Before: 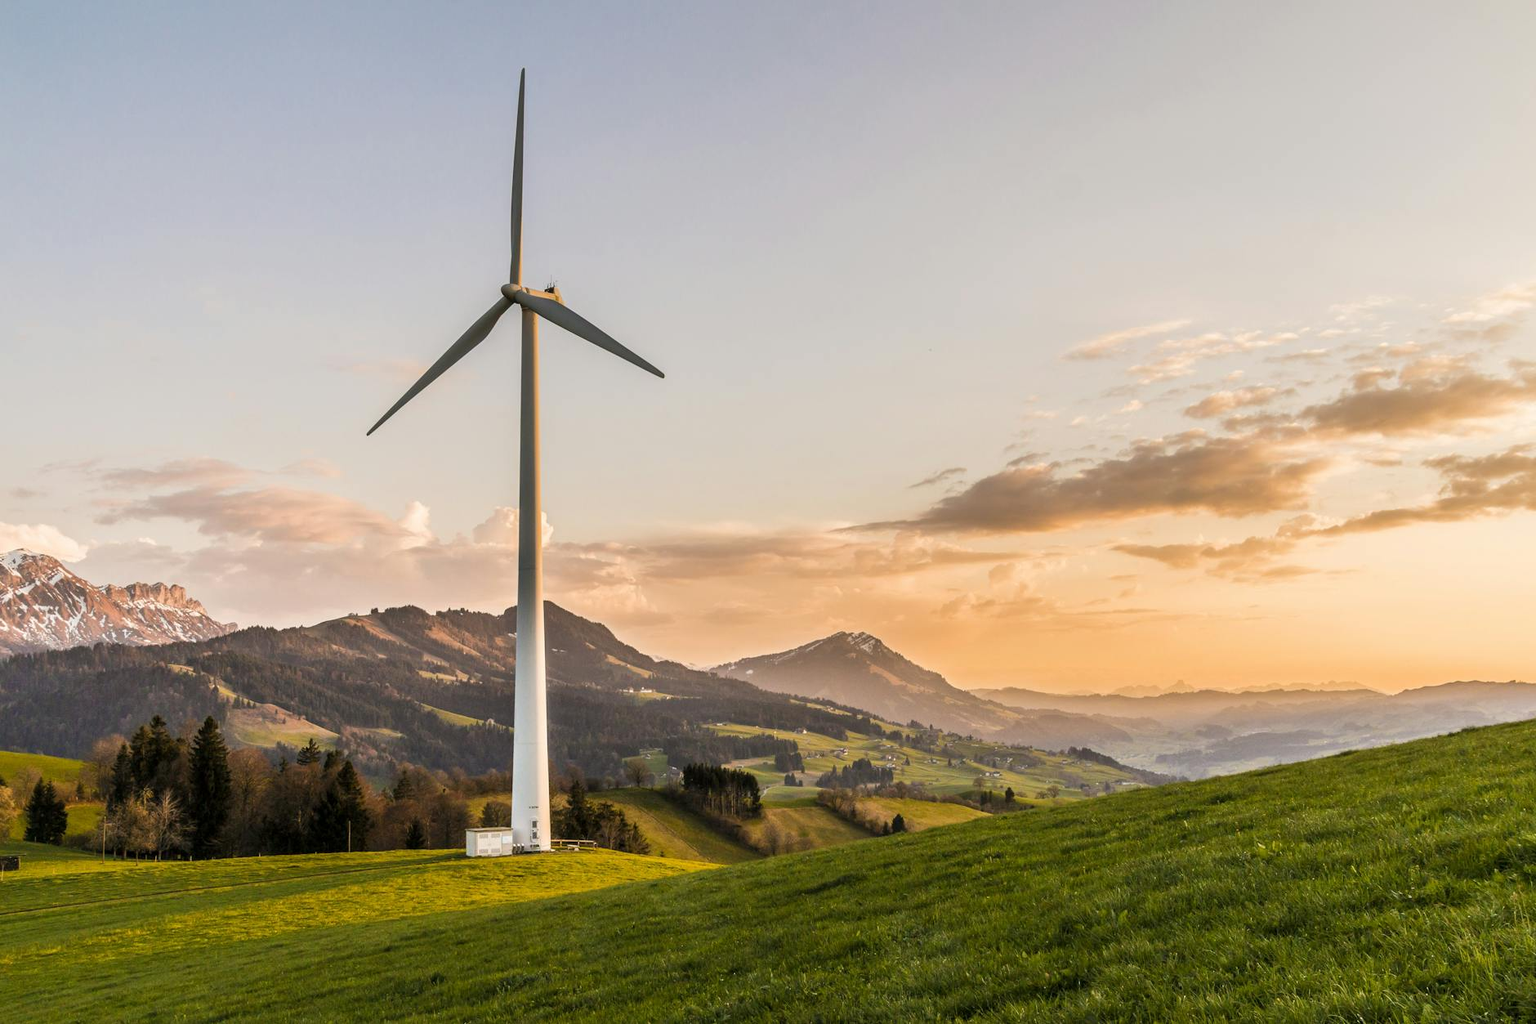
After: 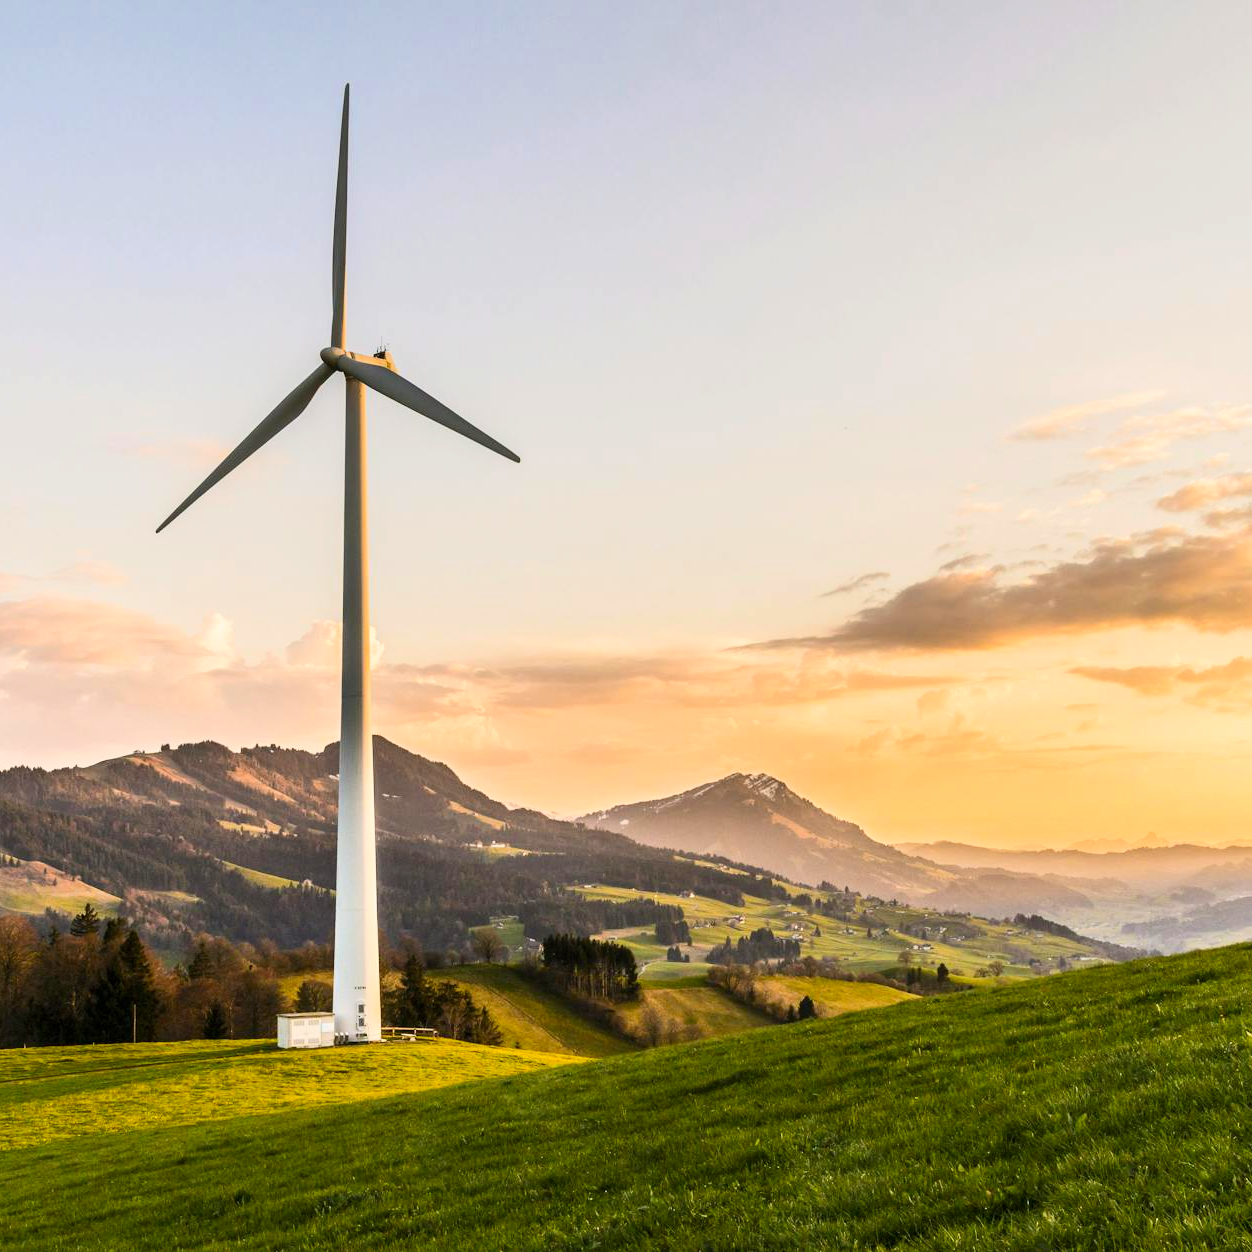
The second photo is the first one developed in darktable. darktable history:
contrast brightness saturation: contrast 0.226, brightness 0.108, saturation 0.29
crop and rotate: left 15.627%, right 17.732%
